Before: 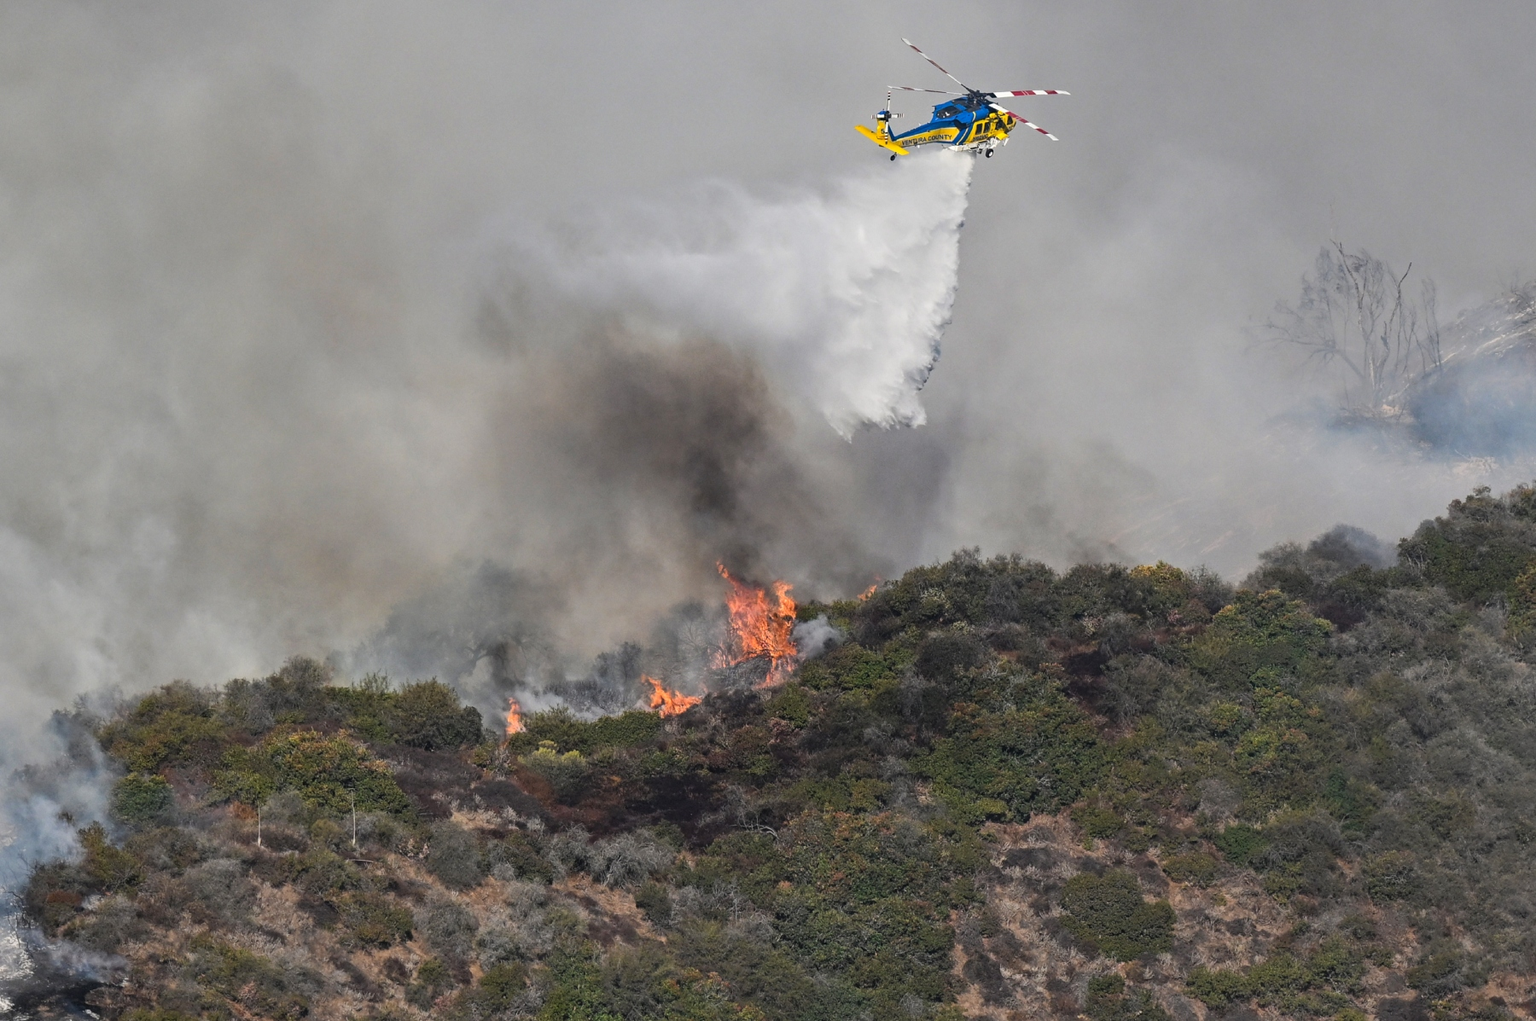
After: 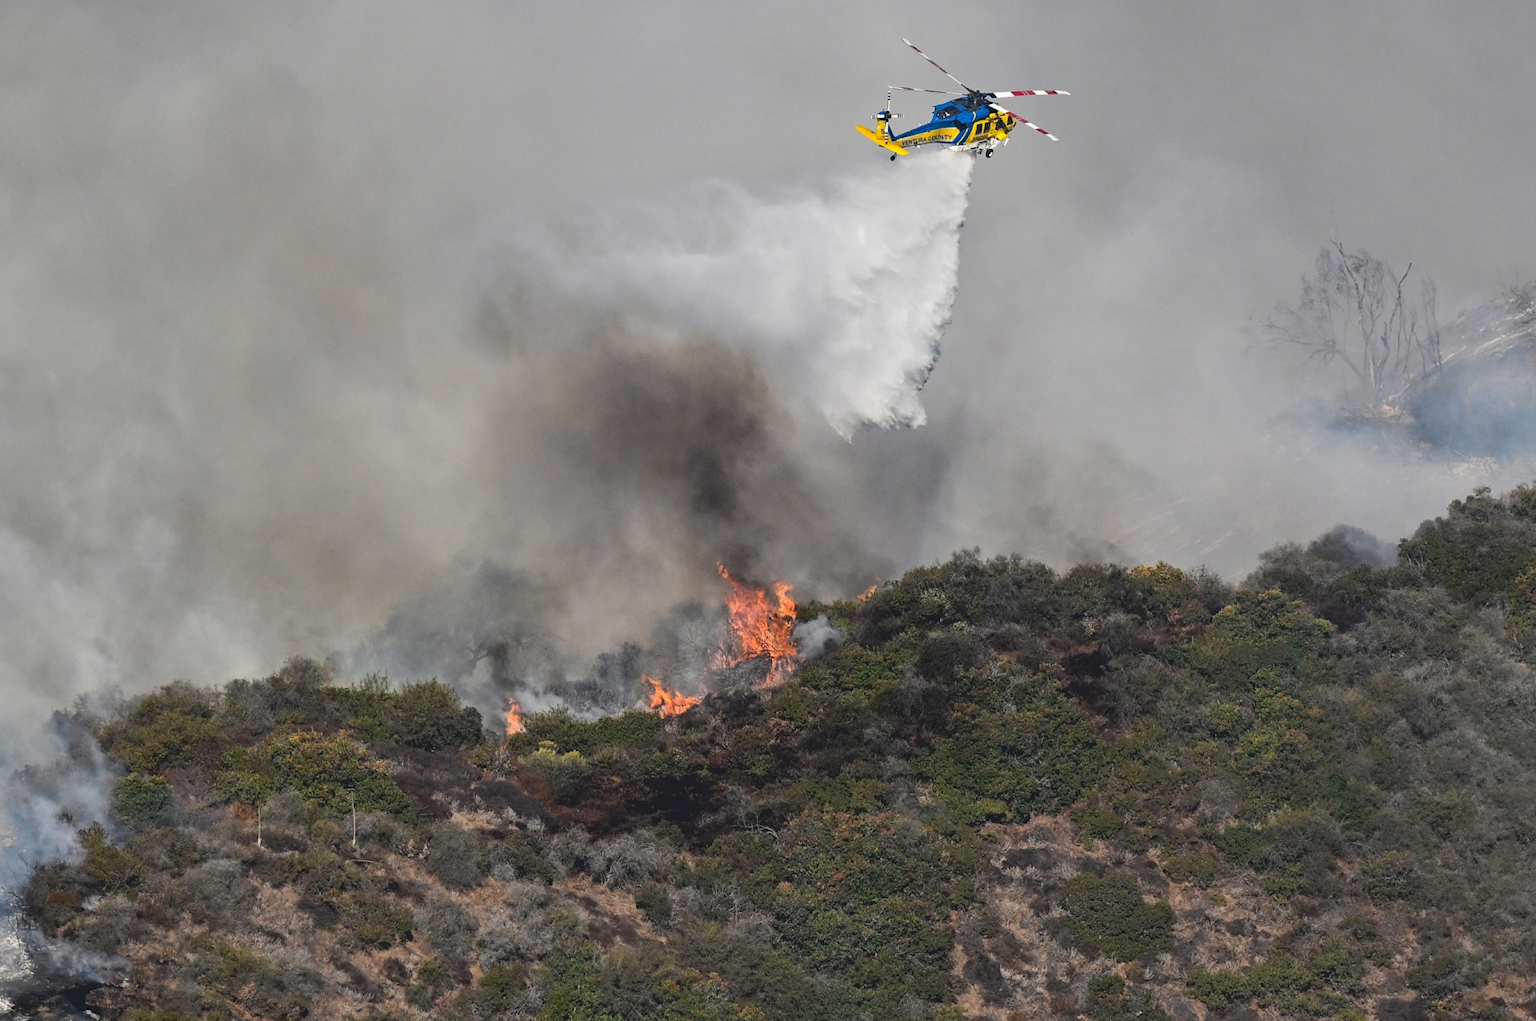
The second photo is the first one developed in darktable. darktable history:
tone curve: curves: ch0 [(0.122, 0.111) (1, 1)], color space Lab, linked channels, preserve colors none
